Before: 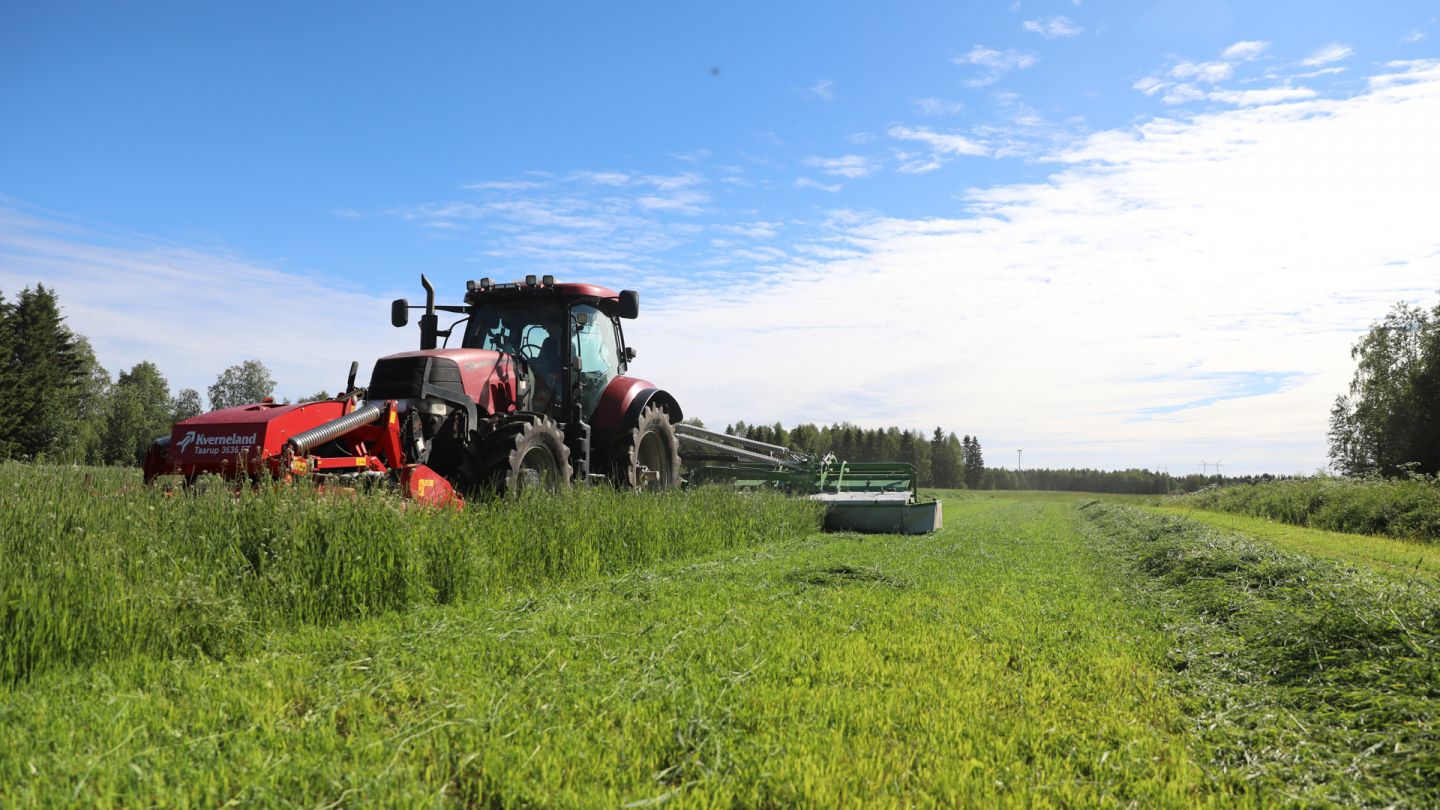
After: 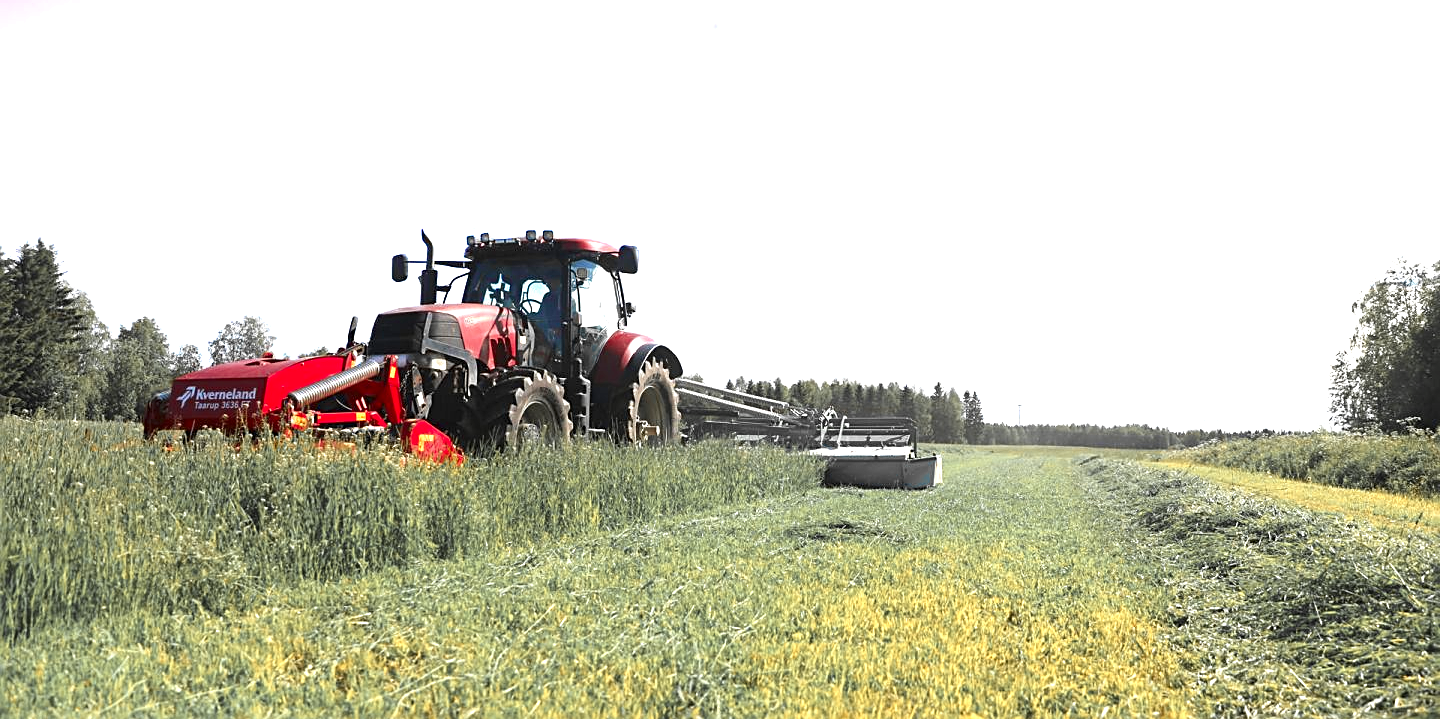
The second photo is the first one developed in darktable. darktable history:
exposure: black level correction 0, exposure 1.178 EV, compensate exposure bias true, compensate highlight preservation false
color zones: curves: ch0 [(0, 0.363) (0.128, 0.373) (0.25, 0.5) (0.402, 0.407) (0.521, 0.525) (0.63, 0.559) (0.729, 0.662) (0.867, 0.471)]; ch1 [(0, 0.515) (0.136, 0.618) (0.25, 0.5) (0.378, 0) (0.516, 0) (0.622, 0.593) (0.737, 0.819) (0.87, 0.593)]; ch2 [(0, 0.529) (0.128, 0.471) (0.282, 0.451) (0.386, 0.662) (0.516, 0.525) (0.633, 0.554) (0.75, 0.62) (0.875, 0.441)]
crop and rotate: top 5.569%, bottom 5.625%
sharpen: on, module defaults
